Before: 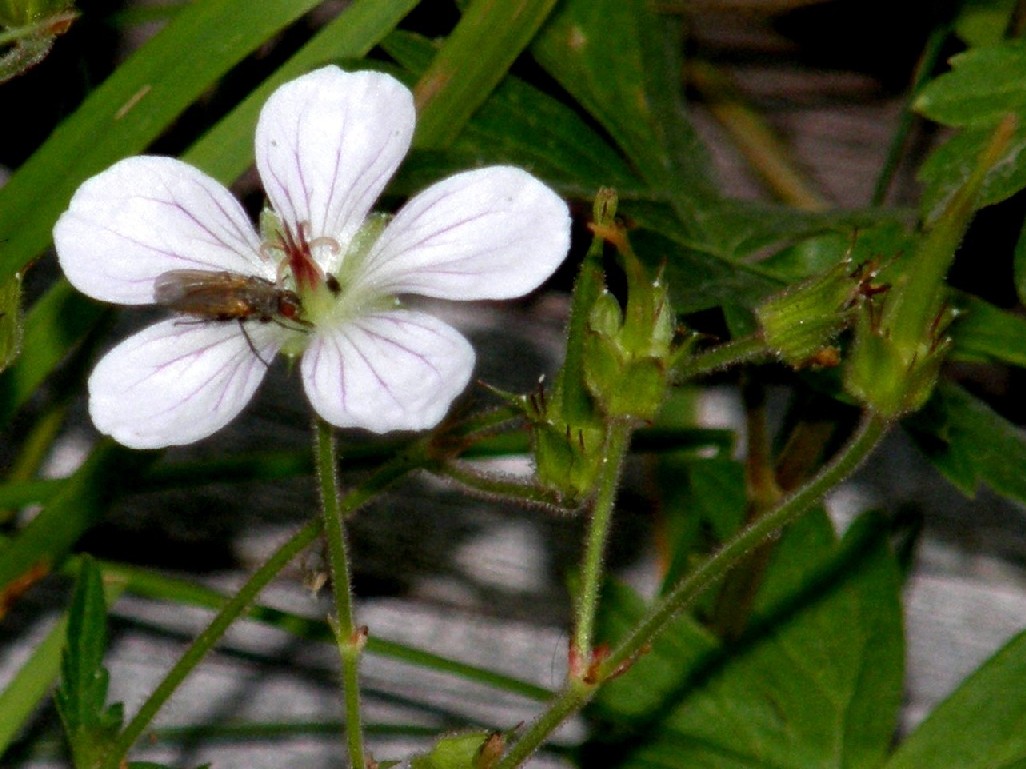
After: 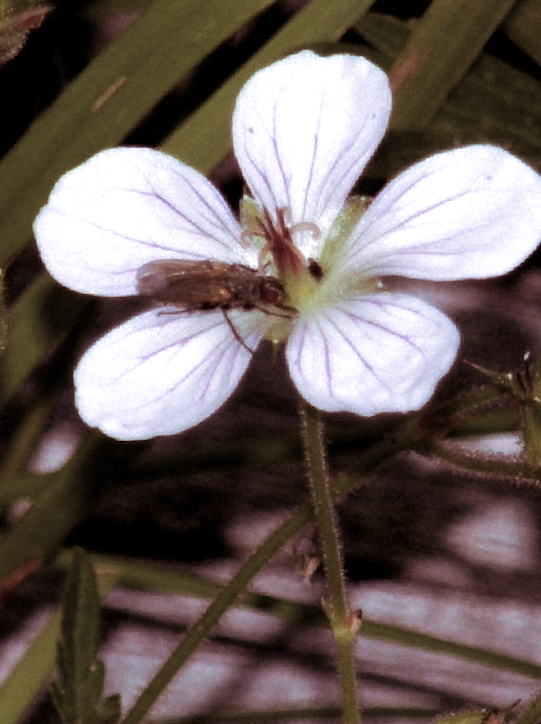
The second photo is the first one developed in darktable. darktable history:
white balance: red 1.004, blue 1.096
crop: left 0.587%, right 45.588%, bottom 0.086%
rotate and perspective: rotation -2°, crop left 0.022, crop right 0.978, crop top 0.049, crop bottom 0.951
split-toning: shadows › saturation 0.41, highlights › saturation 0, compress 33.55%
